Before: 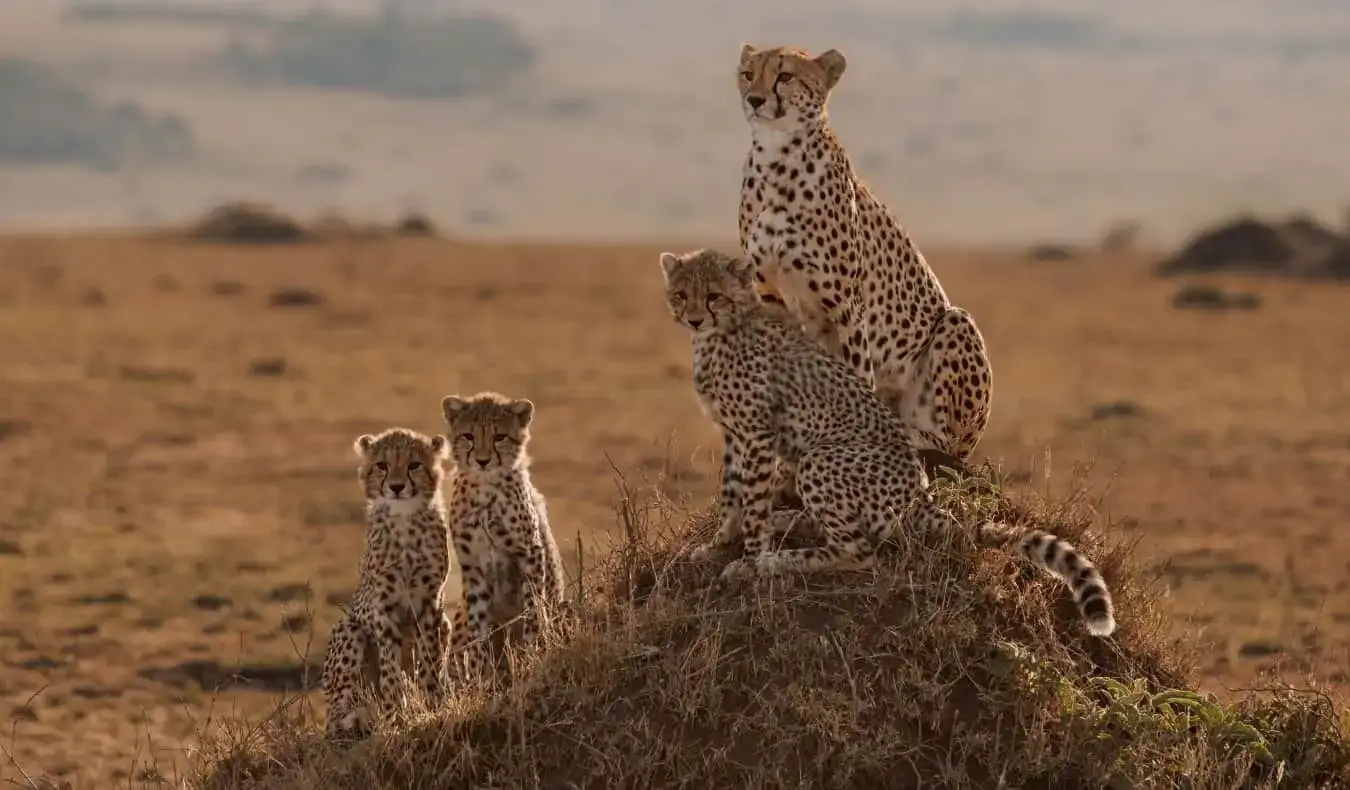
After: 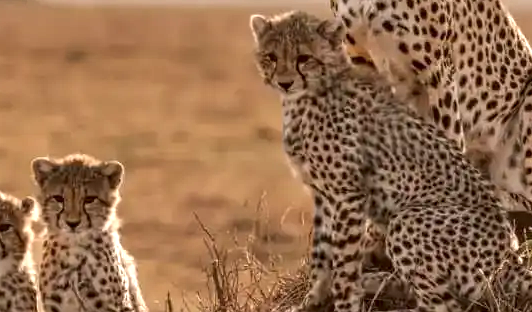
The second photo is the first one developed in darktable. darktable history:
local contrast: detail 130%
exposure: exposure 0.666 EV, compensate highlight preservation false
crop: left 30.421%, top 30.148%, right 30.112%, bottom 30.274%
